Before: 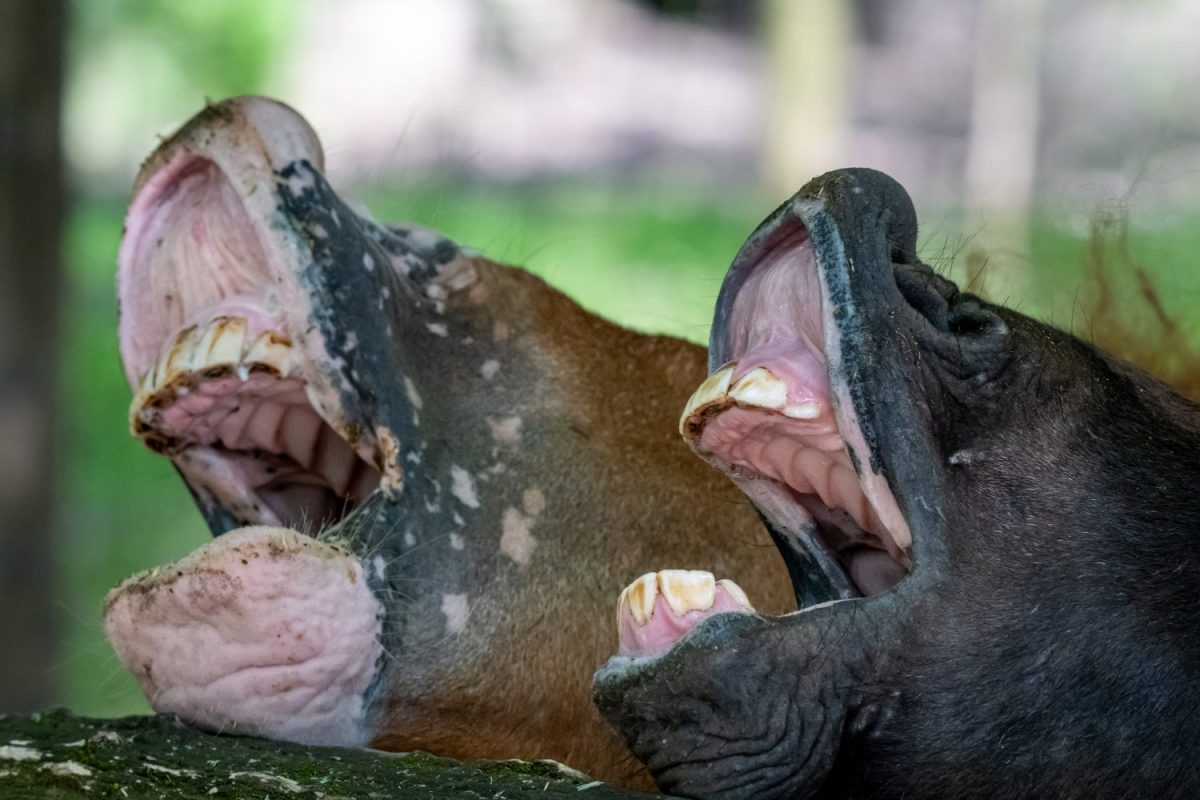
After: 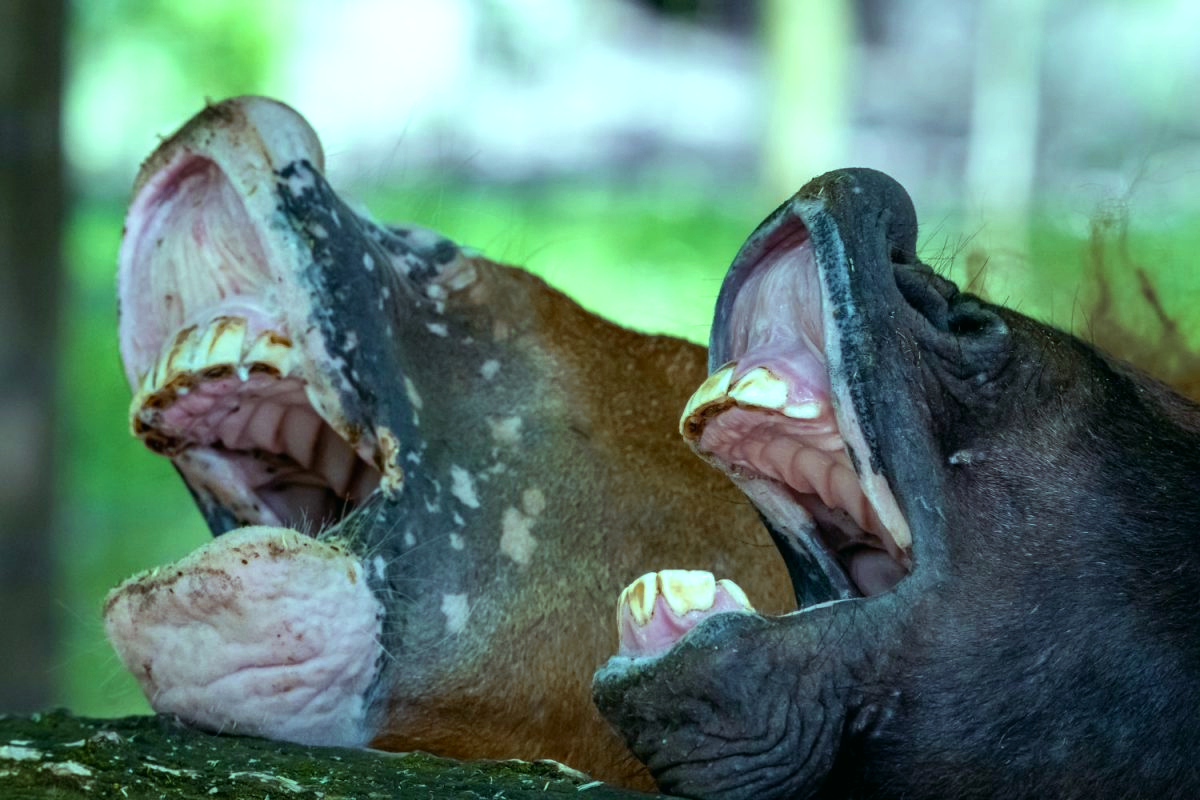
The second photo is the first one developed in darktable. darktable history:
color zones: curves: ch0 [(0.11, 0.396) (0.195, 0.36) (0.25, 0.5) (0.303, 0.412) (0.357, 0.544) (0.75, 0.5) (0.967, 0.328)]; ch1 [(0, 0.468) (0.112, 0.512) (0.202, 0.6) (0.25, 0.5) (0.307, 0.352) (0.357, 0.544) (0.75, 0.5) (0.963, 0.524)]
color balance: mode lift, gamma, gain (sRGB), lift [0.997, 0.979, 1.021, 1.011], gamma [1, 1.084, 0.916, 0.998], gain [1, 0.87, 1.13, 1.101], contrast 4.55%, contrast fulcrum 38.24%, output saturation 104.09%
velvia: on, module defaults
